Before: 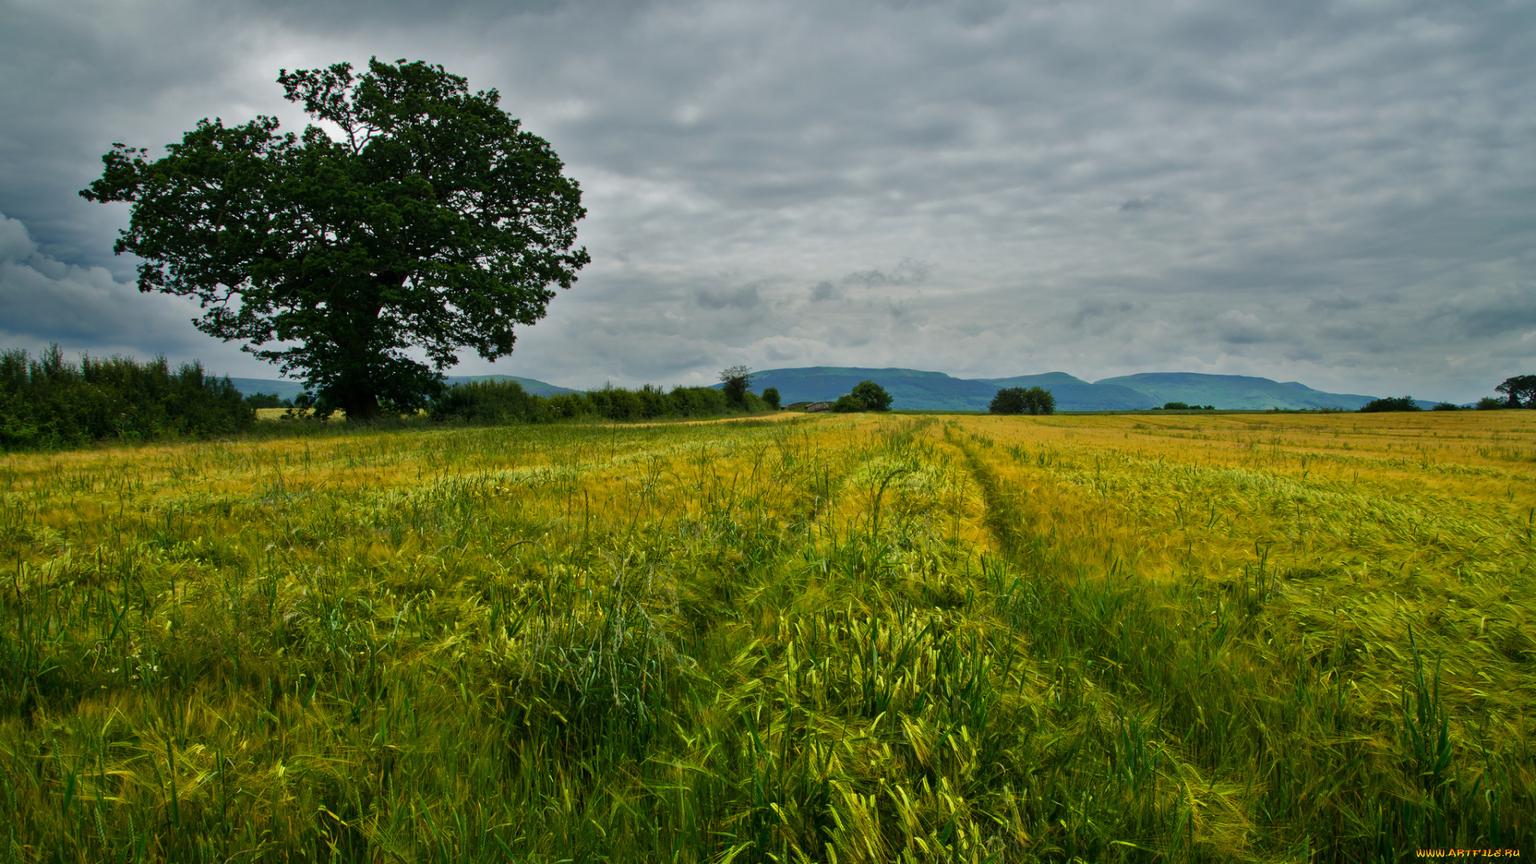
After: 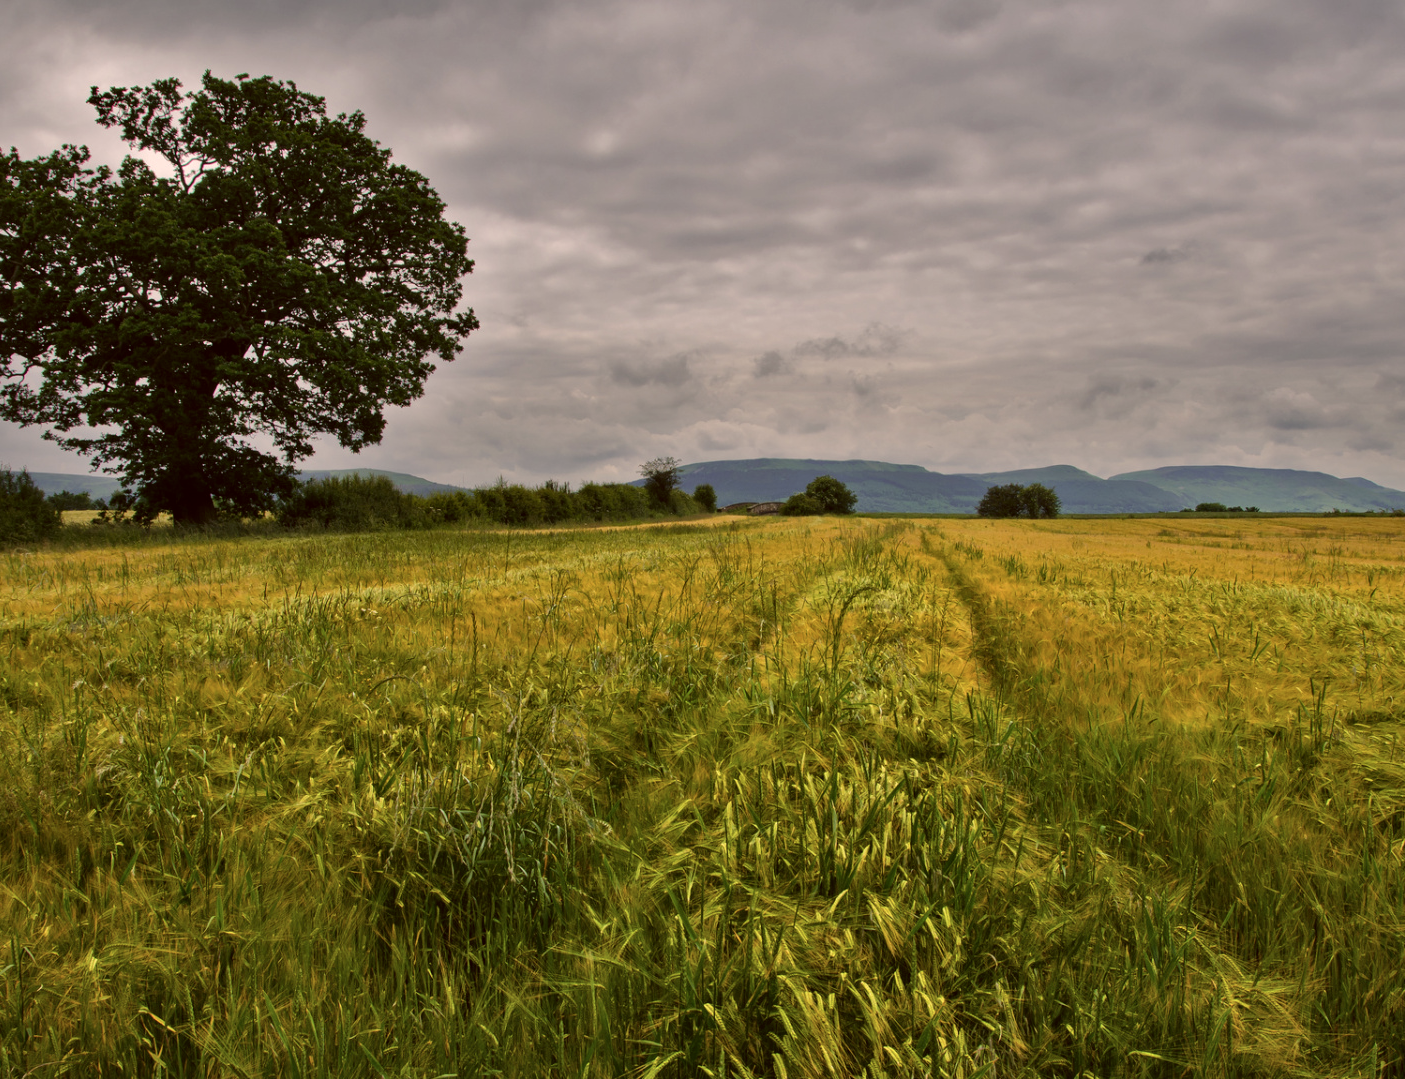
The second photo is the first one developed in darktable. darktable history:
crop: left 13.518%, right 13.253%
color correction: highlights a* 10.17, highlights b* 9.79, shadows a* 8.08, shadows b* 7.84, saturation 0.792
shadows and highlights: shadows 33.35, highlights -46.25, compress 49.73%, soften with gaussian
